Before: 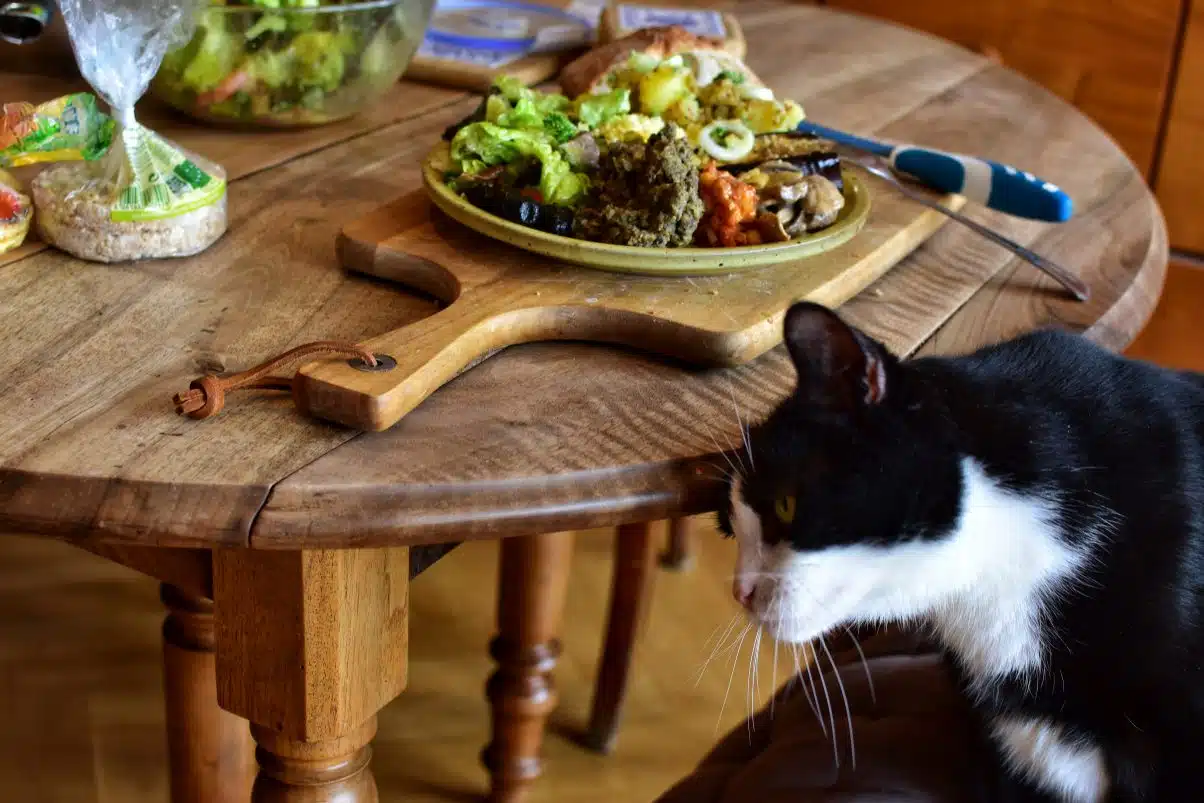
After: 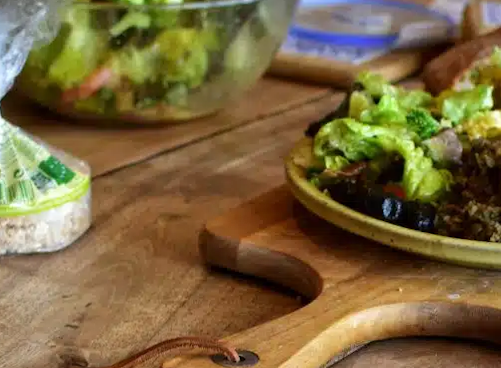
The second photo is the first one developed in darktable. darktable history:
crop and rotate: left 10.817%, top 0.062%, right 47.194%, bottom 53.626%
rotate and perspective: rotation 0.192°, lens shift (horizontal) -0.015, crop left 0.005, crop right 0.996, crop top 0.006, crop bottom 0.99
